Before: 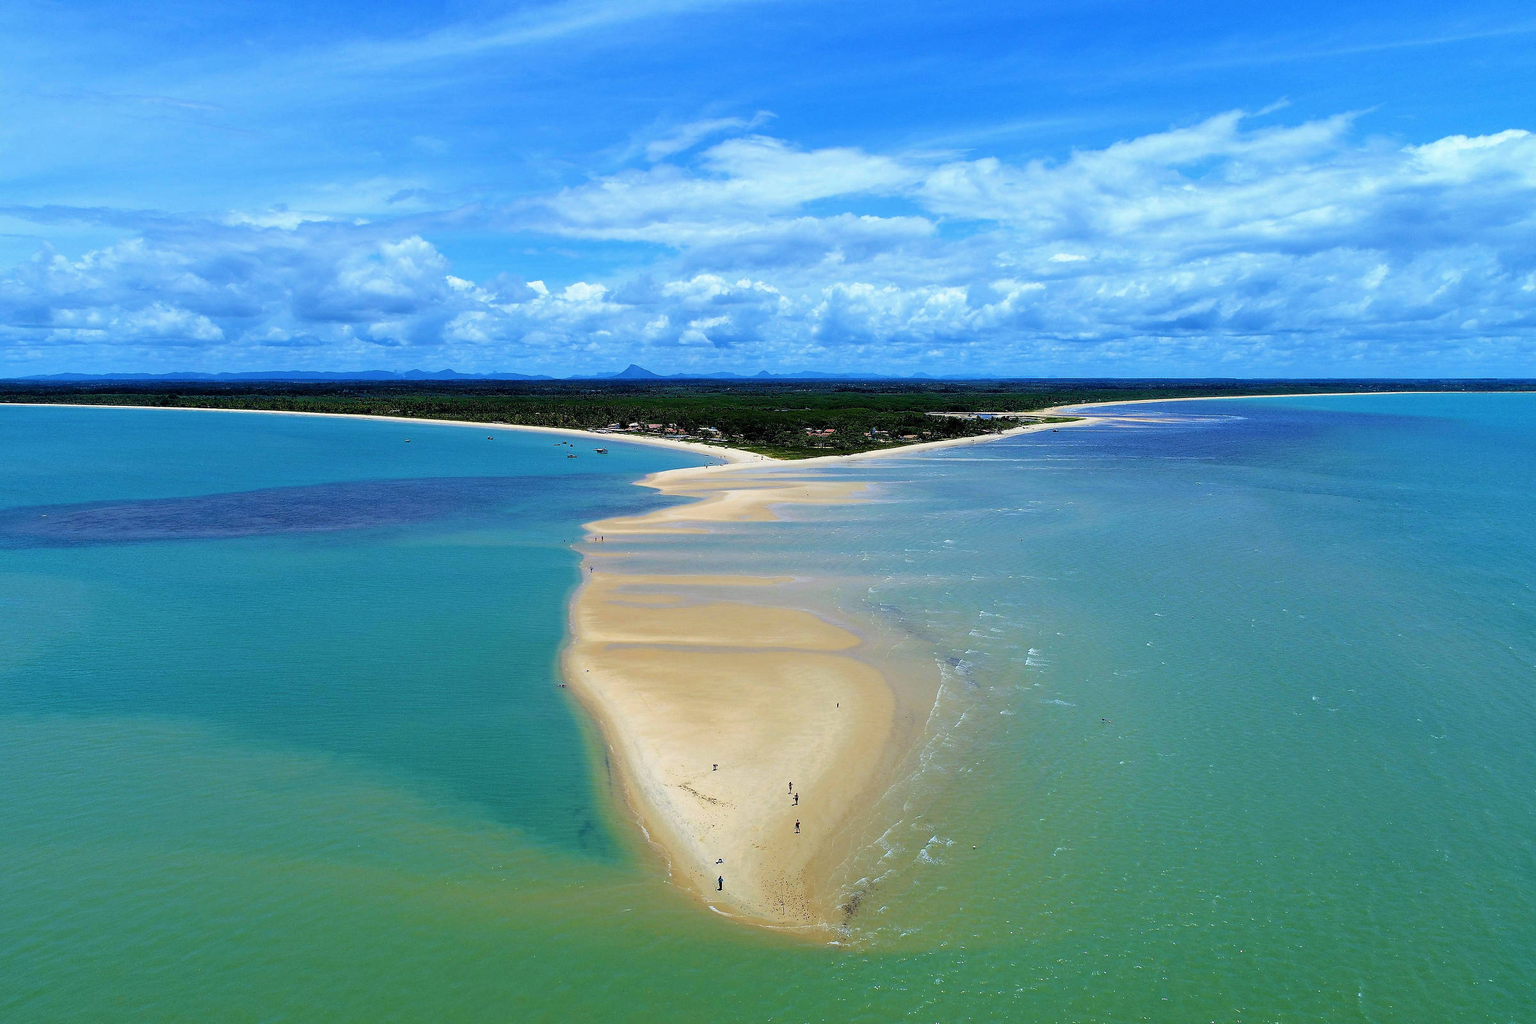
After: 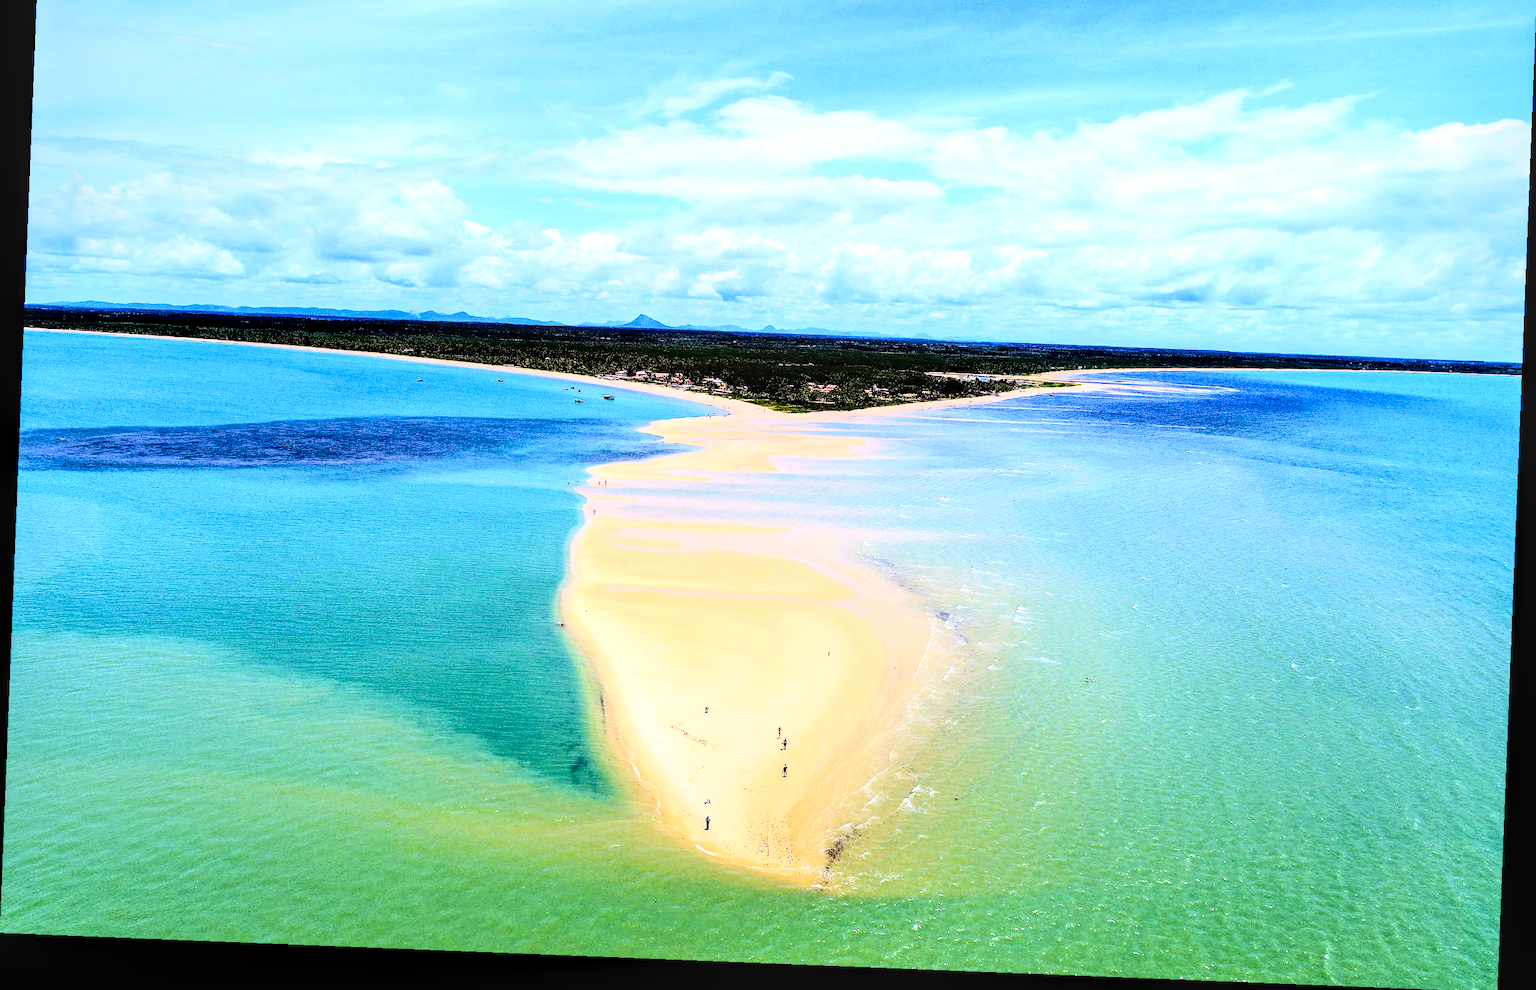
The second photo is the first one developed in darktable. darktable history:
crop and rotate: top 6.25%
local contrast: detail 160%
exposure: black level correction 0.004, exposure 0.014 EV, compensate highlight preservation false
color correction: highlights a* 12.23, highlights b* 5.41
color balance rgb: perceptual saturation grading › global saturation 20%, perceptual saturation grading › highlights -25%, perceptual saturation grading › shadows 25%
rgb curve: curves: ch0 [(0, 0) (0.21, 0.15) (0.24, 0.21) (0.5, 0.75) (0.75, 0.96) (0.89, 0.99) (1, 1)]; ch1 [(0, 0.02) (0.21, 0.13) (0.25, 0.2) (0.5, 0.67) (0.75, 0.9) (0.89, 0.97) (1, 1)]; ch2 [(0, 0.02) (0.21, 0.13) (0.25, 0.2) (0.5, 0.67) (0.75, 0.9) (0.89, 0.97) (1, 1)], compensate middle gray true
rotate and perspective: rotation 2.27°, automatic cropping off
tone equalizer: -8 EV -0.417 EV, -7 EV -0.389 EV, -6 EV -0.333 EV, -5 EV -0.222 EV, -3 EV 0.222 EV, -2 EV 0.333 EV, -1 EV 0.389 EV, +0 EV 0.417 EV, edges refinement/feathering 500, mask exposure compensation -1.57 EV, preserve details no
